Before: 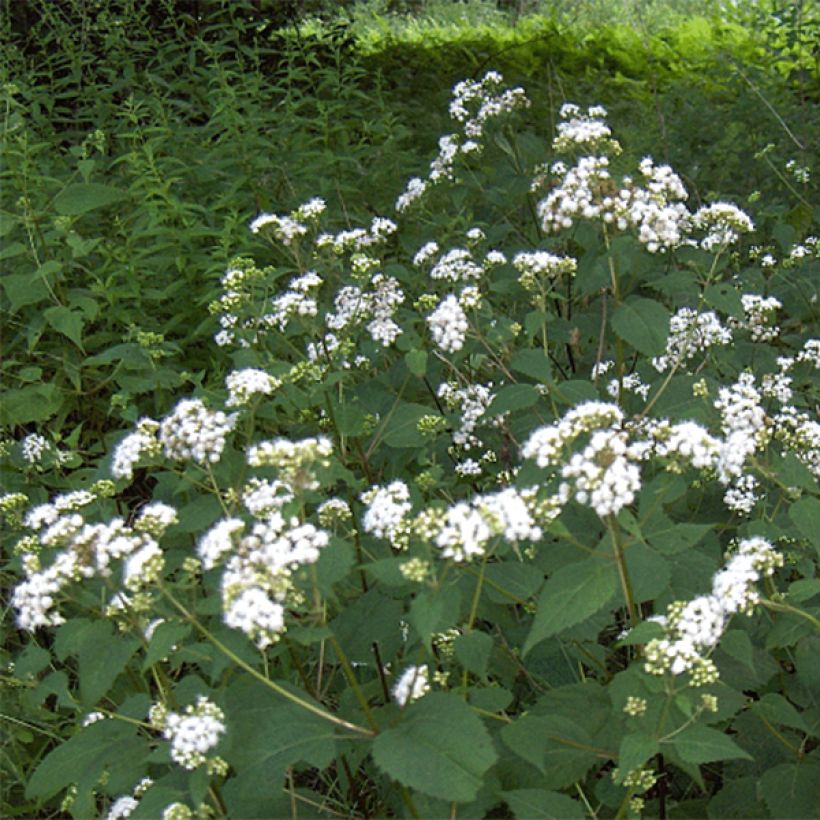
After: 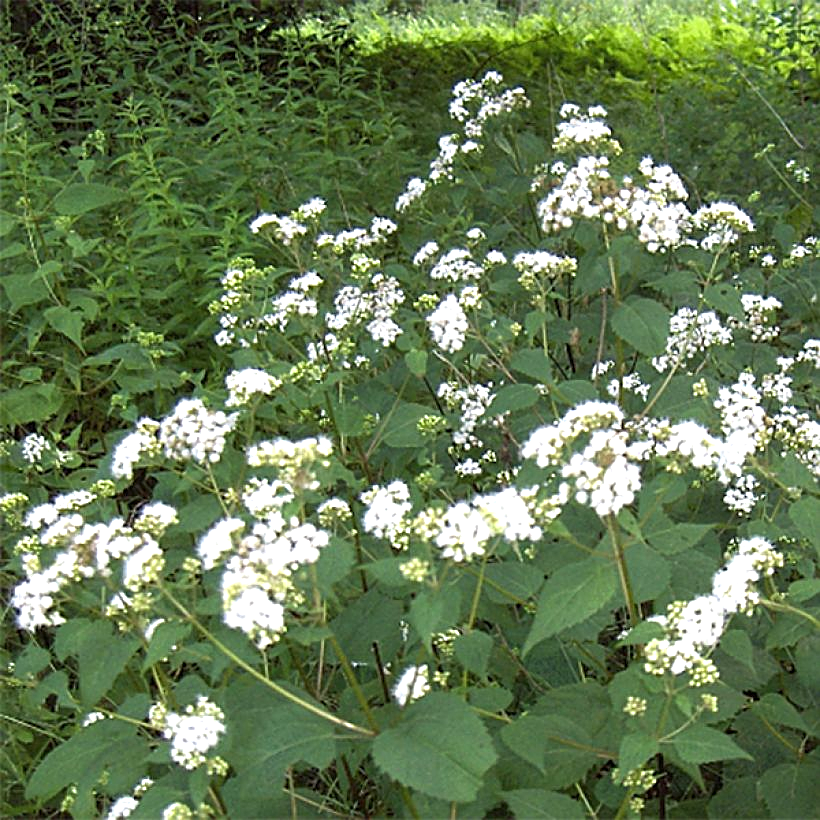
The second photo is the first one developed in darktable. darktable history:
exposure: black level correction 0, exposure 0.691 EV, compensate highlight preservation false
sharpen: on, module defaults
